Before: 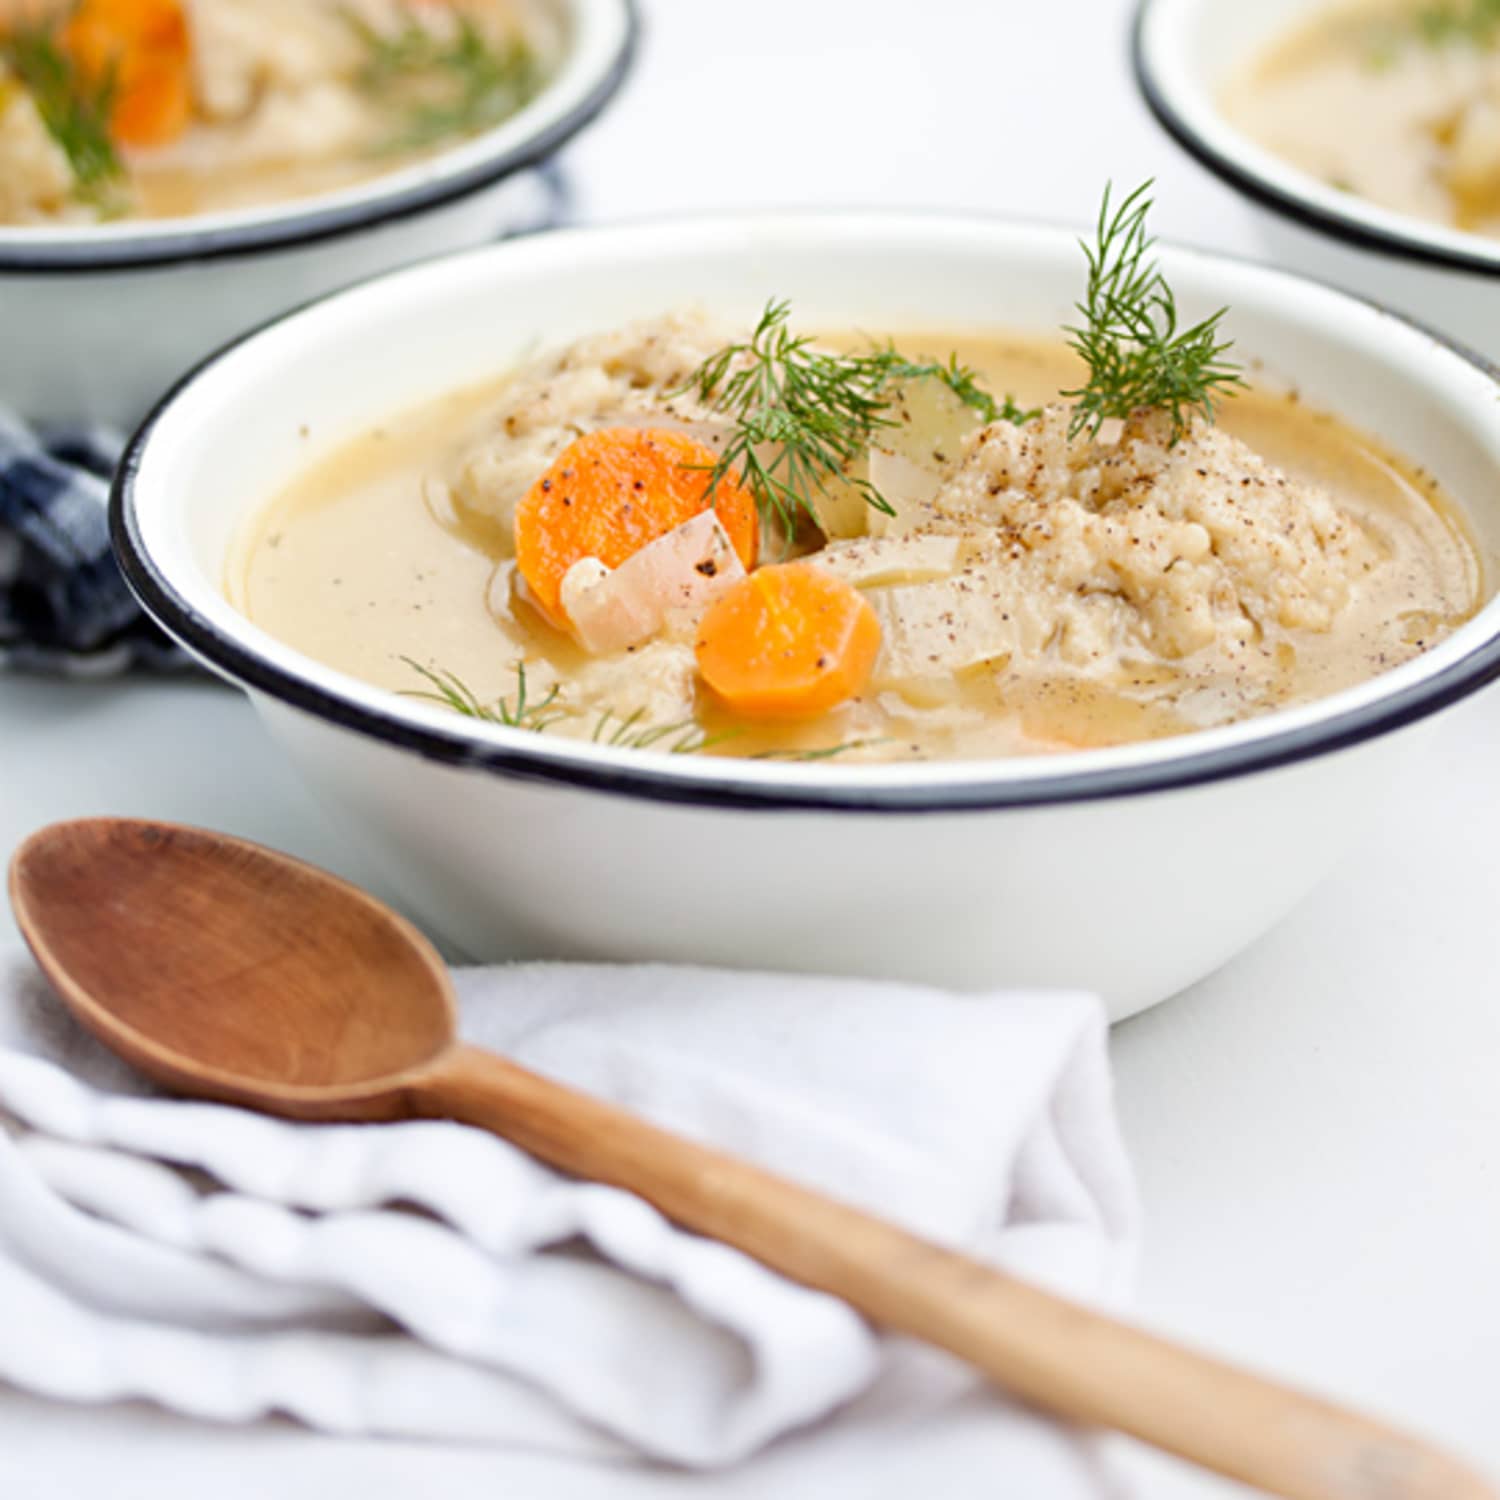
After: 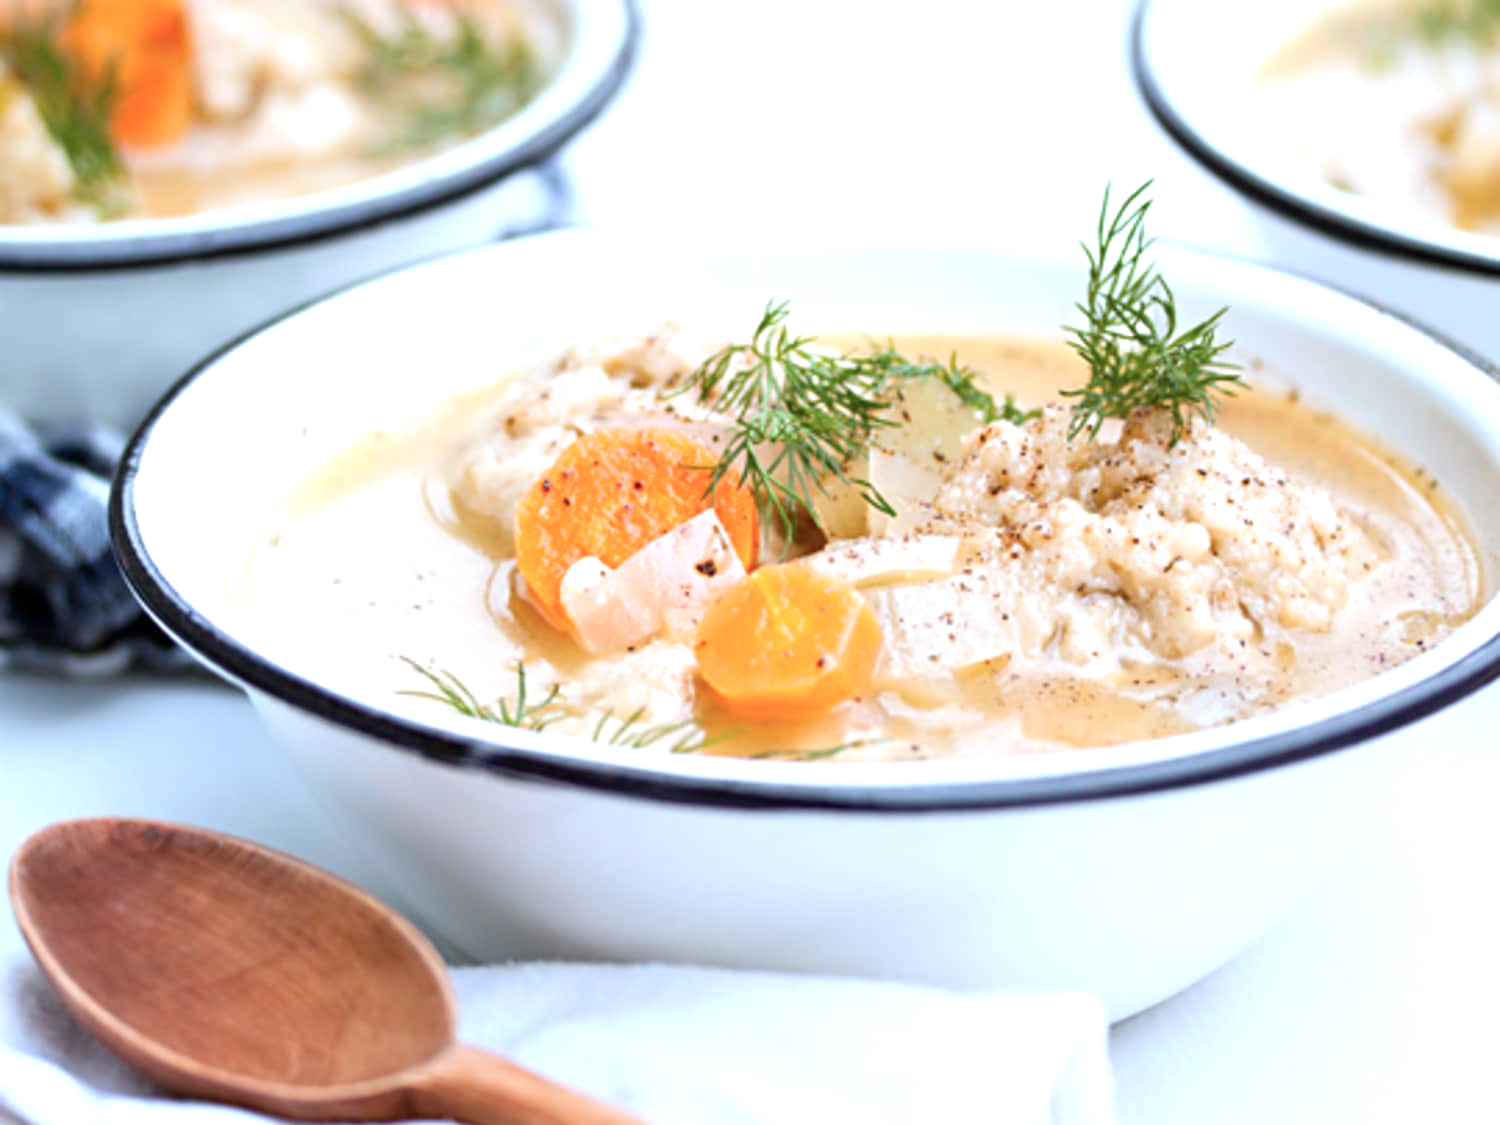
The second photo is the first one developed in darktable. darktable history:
tone equalizer: mask exposure compensation -0.501 EV
crop: bottom 24.98%
exposure: exposure 0.487 EV, compensate exposure bias true, compensate highlight preservation false
color correction: highlights a* -2.02, highlights b* -18.33
base curve: curves: ch0 [(0, 0) (0.472, 0.455) (1, 1)], preserve colors none
